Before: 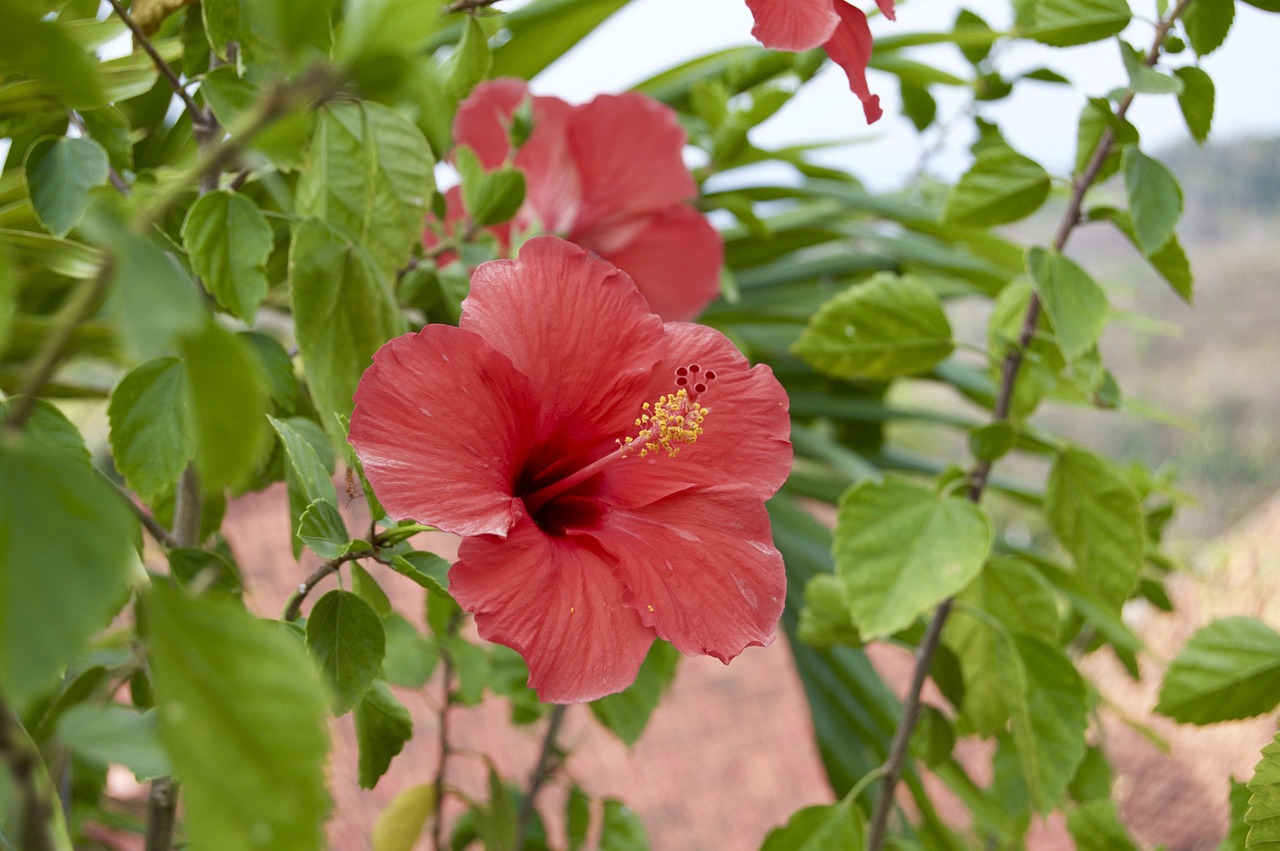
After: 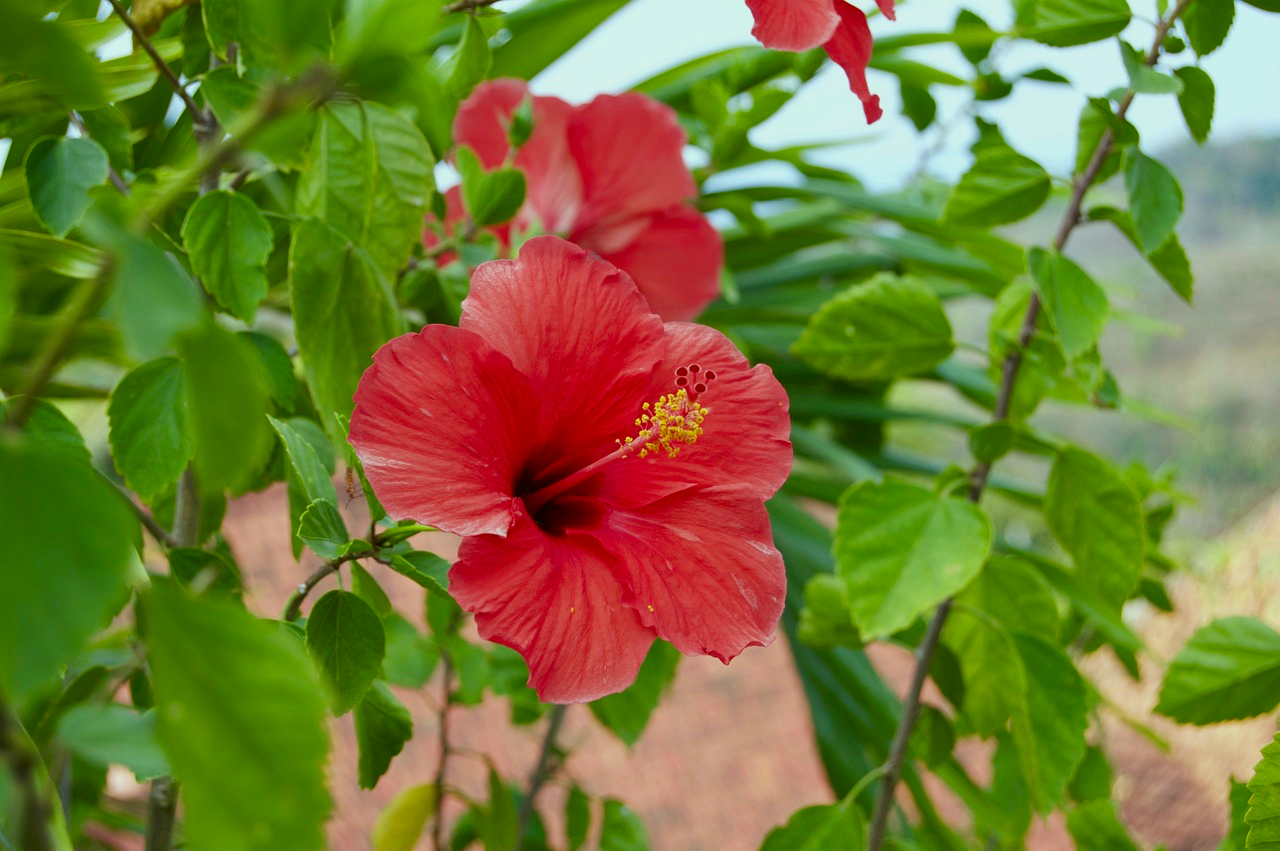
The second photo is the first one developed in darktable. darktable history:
exposure: exposure -0.21 EV, compensate highlight preservation false
color correction: highlights a* -7.33, highlights b* 1.26, shadows a* -3.55, saturation 1.4
